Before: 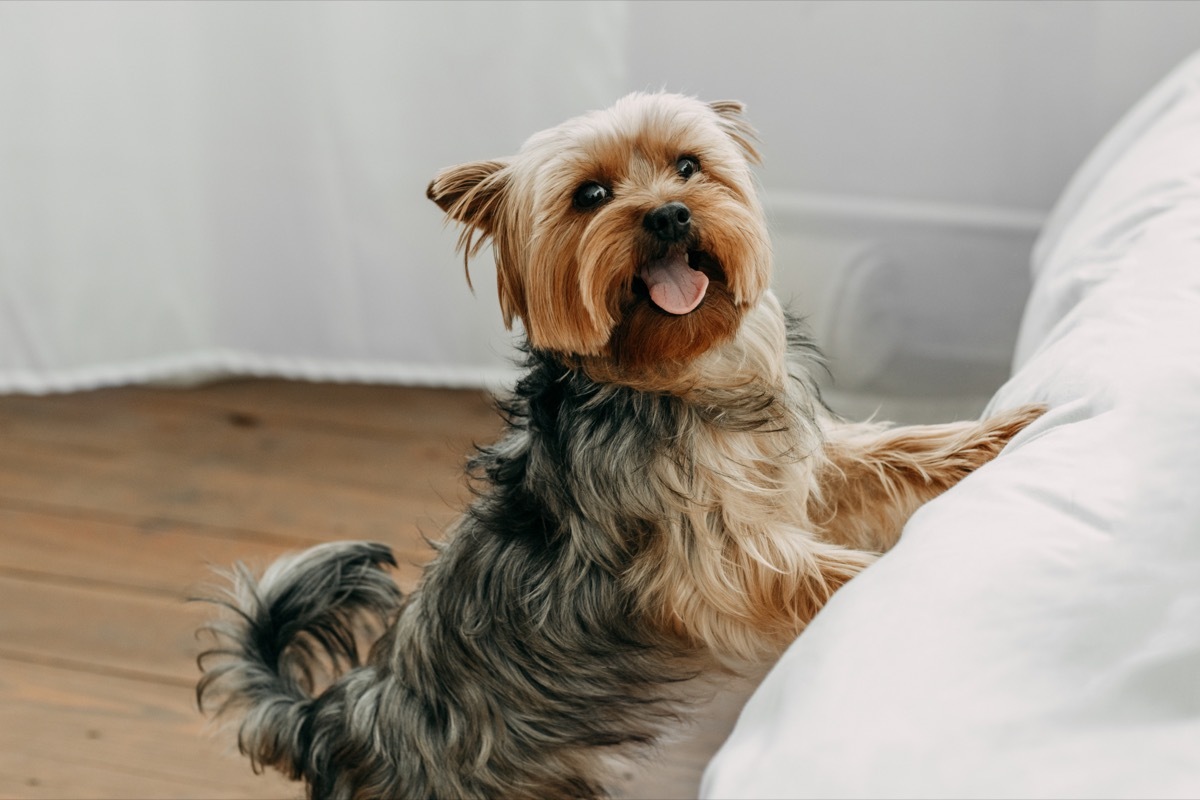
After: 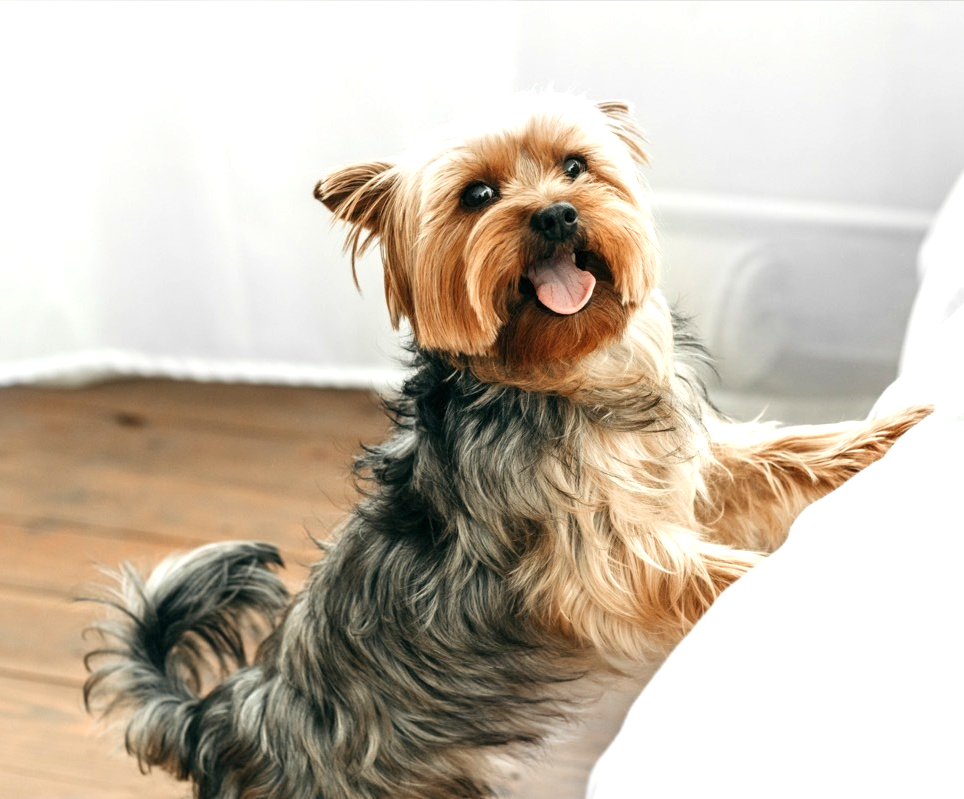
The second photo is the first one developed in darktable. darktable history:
crop and rotate: left 9.491%, right 10.133%
exposure: exposure 0.919 EV, compensate exposure bias true, compensate highlight preservation false
